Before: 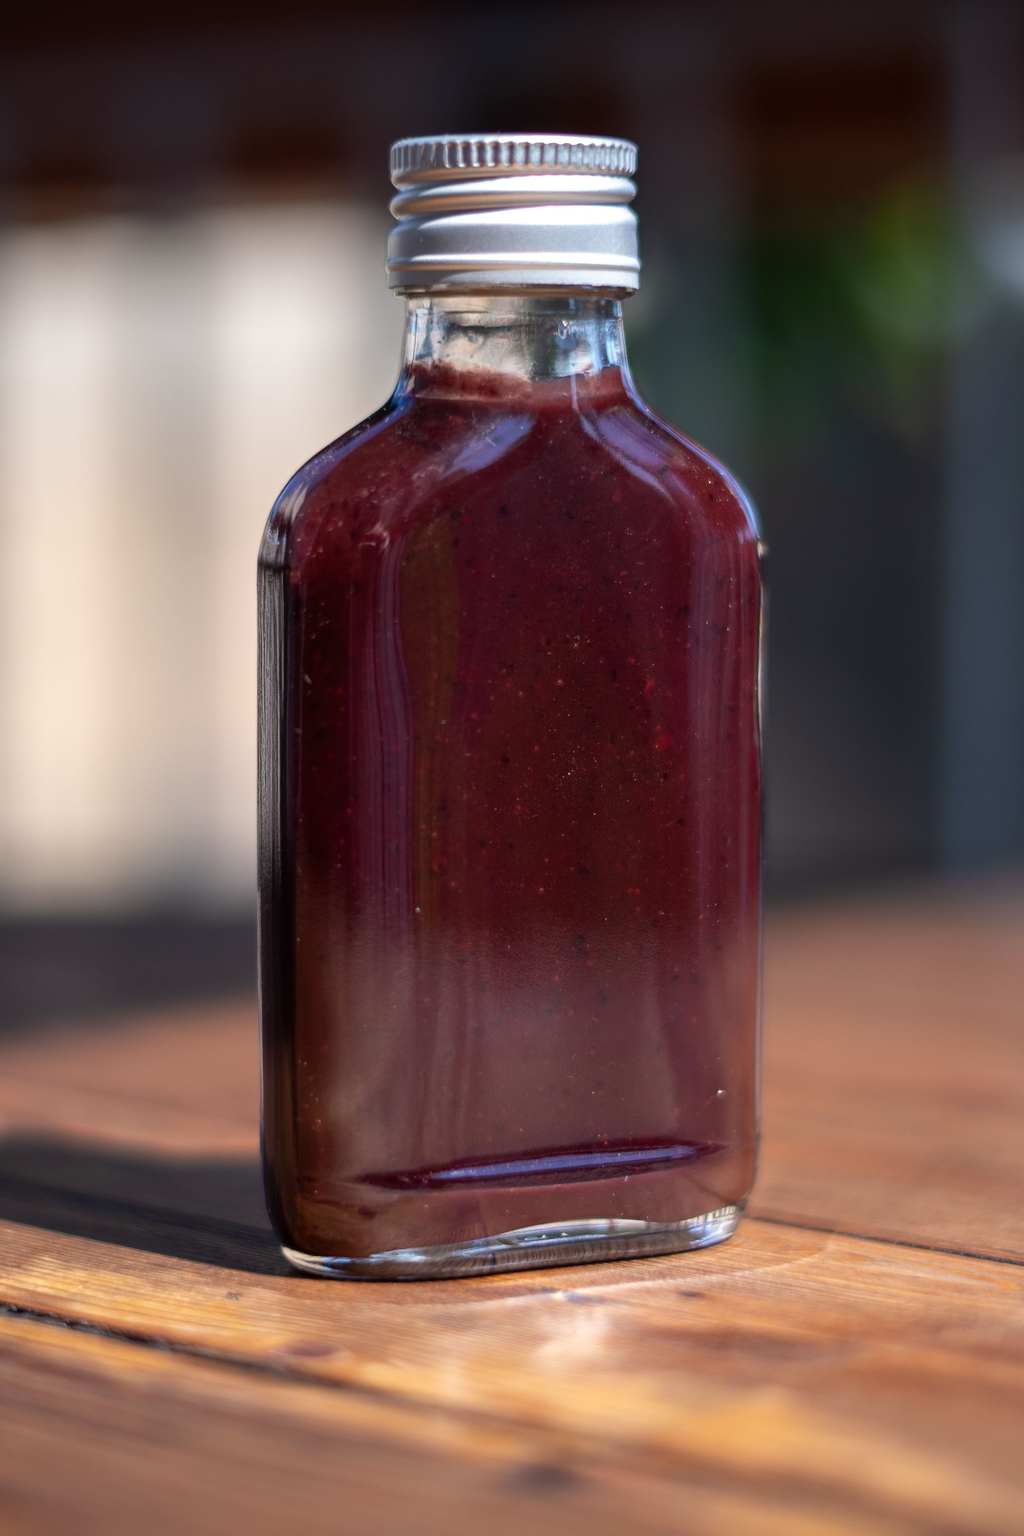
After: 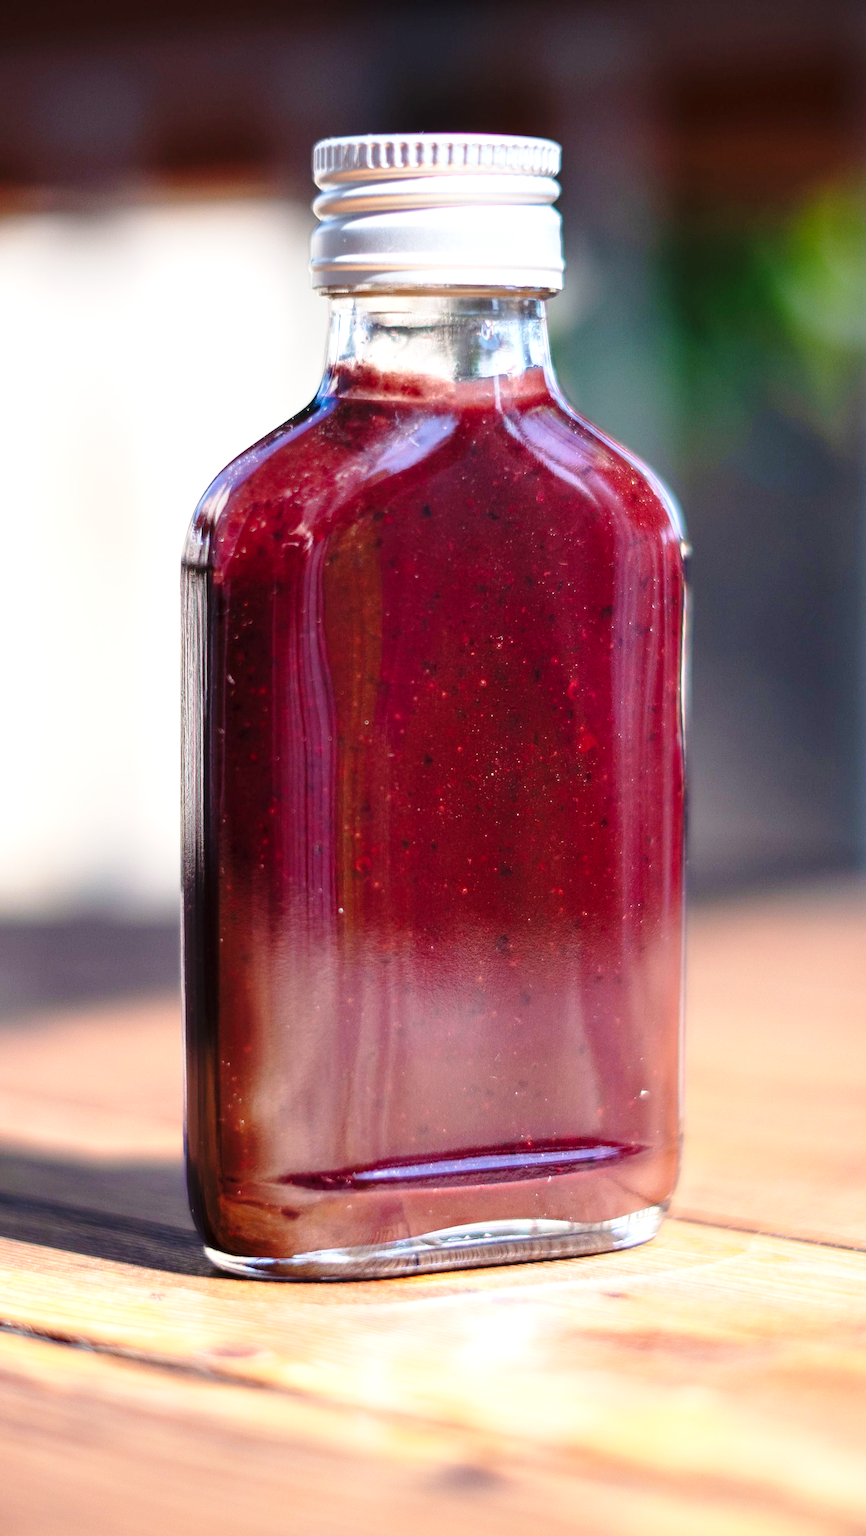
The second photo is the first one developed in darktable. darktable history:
base curve: curves: ch0 [(0, 0) (0.028, 0.03) (0.121, 0.232) (0.46, 0.748) (0.859, 0.968) (1, 1)], preserve colors none
crop: left 7.553%, right 7.861%
exposure: exposure 1 EV, compensate exposure bias true, compensate highlight preservation false
